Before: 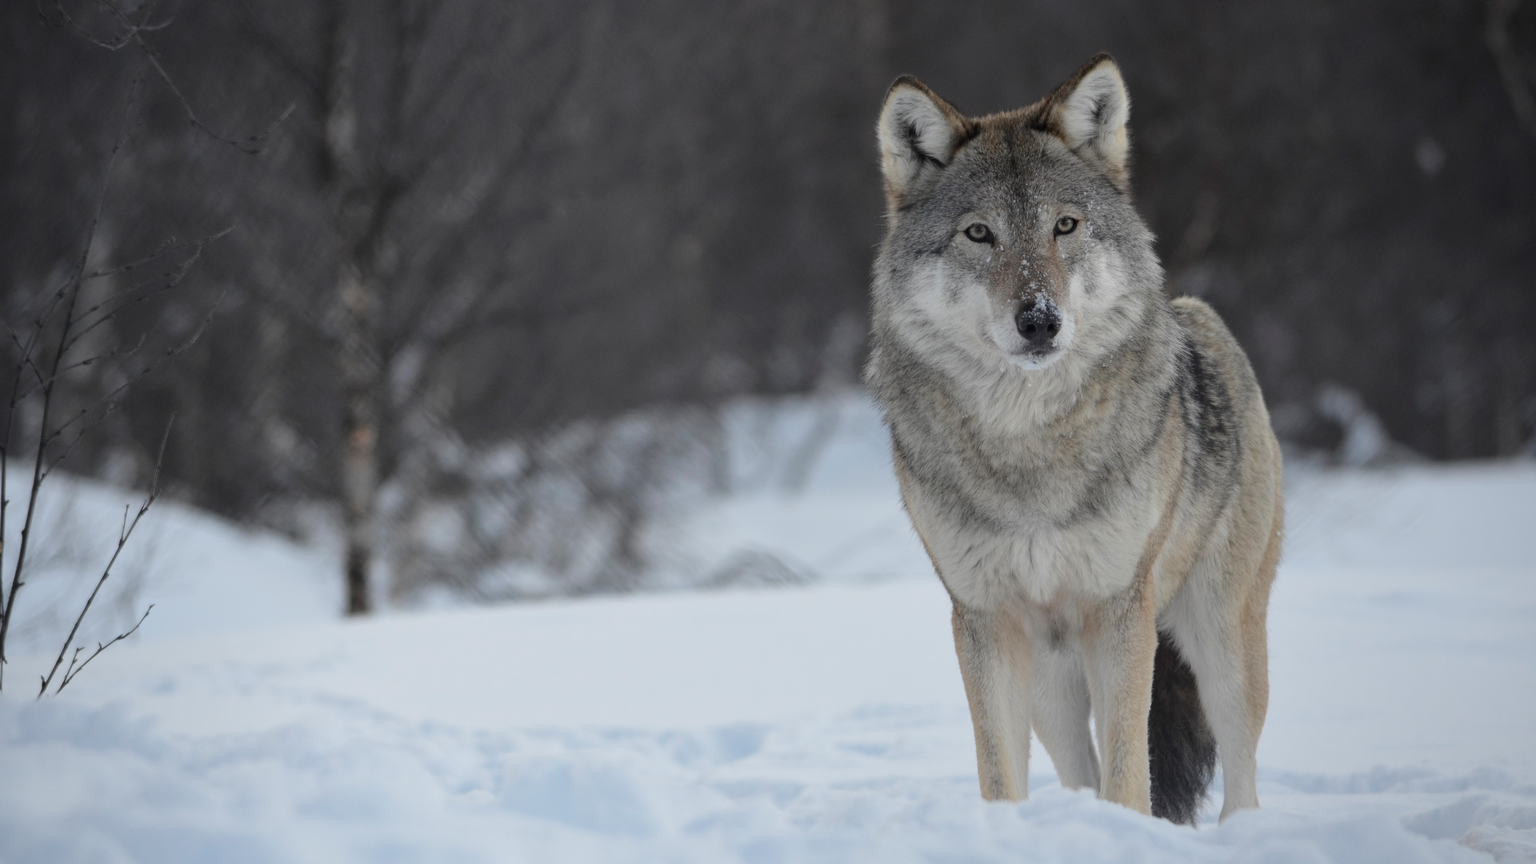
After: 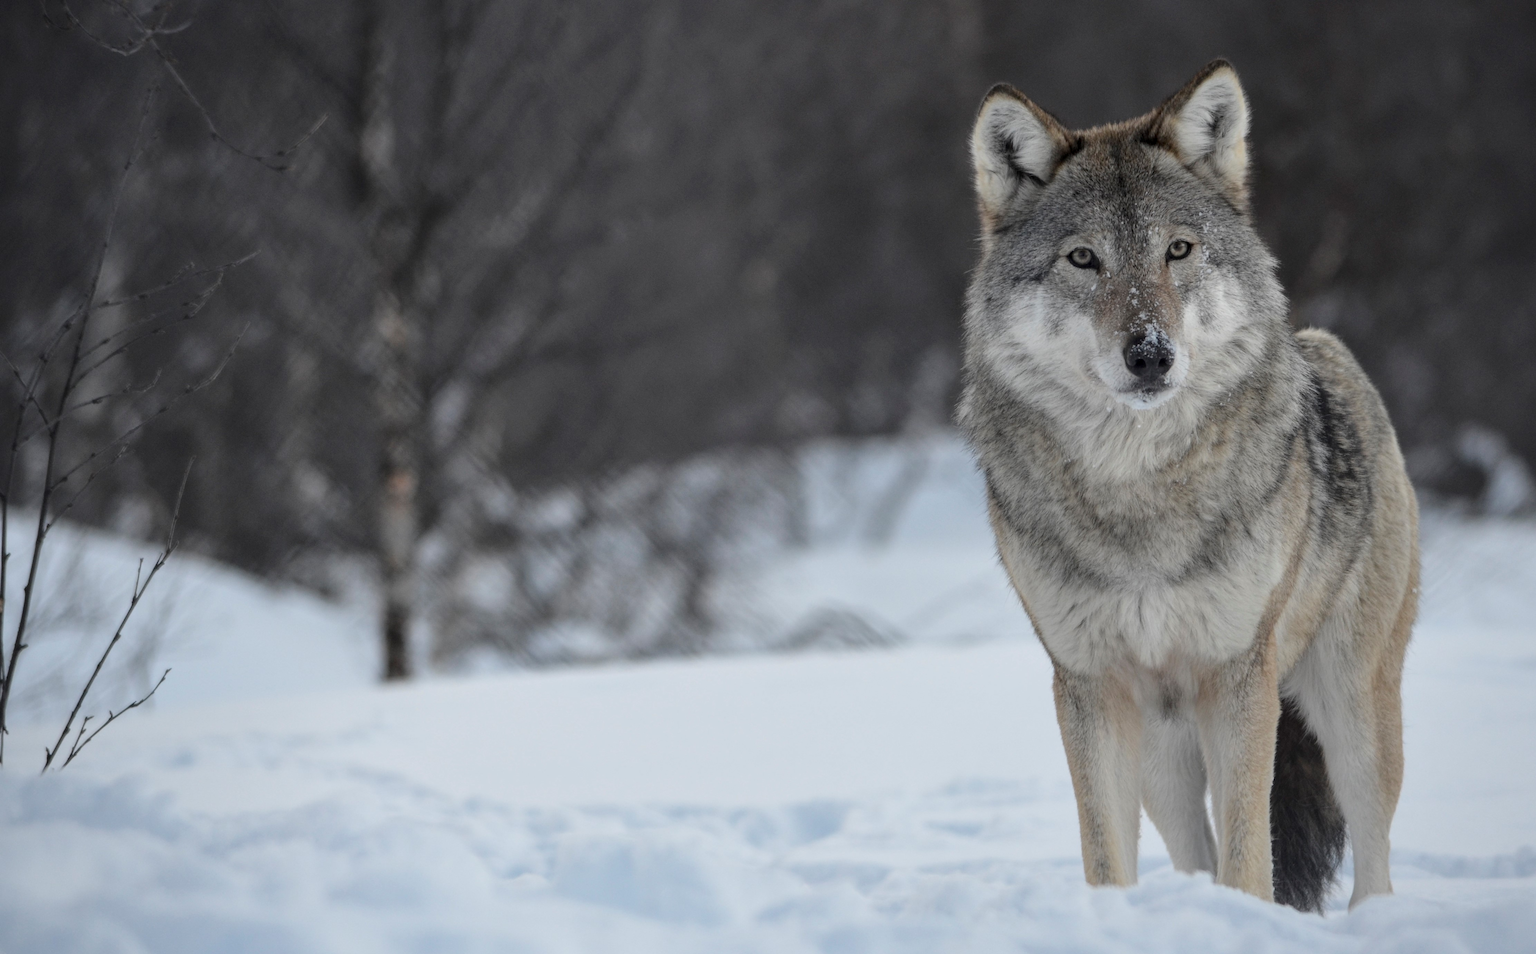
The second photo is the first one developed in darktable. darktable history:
local contrast: on, module defaults
crop: right 9.521%, bottom 0.038%
